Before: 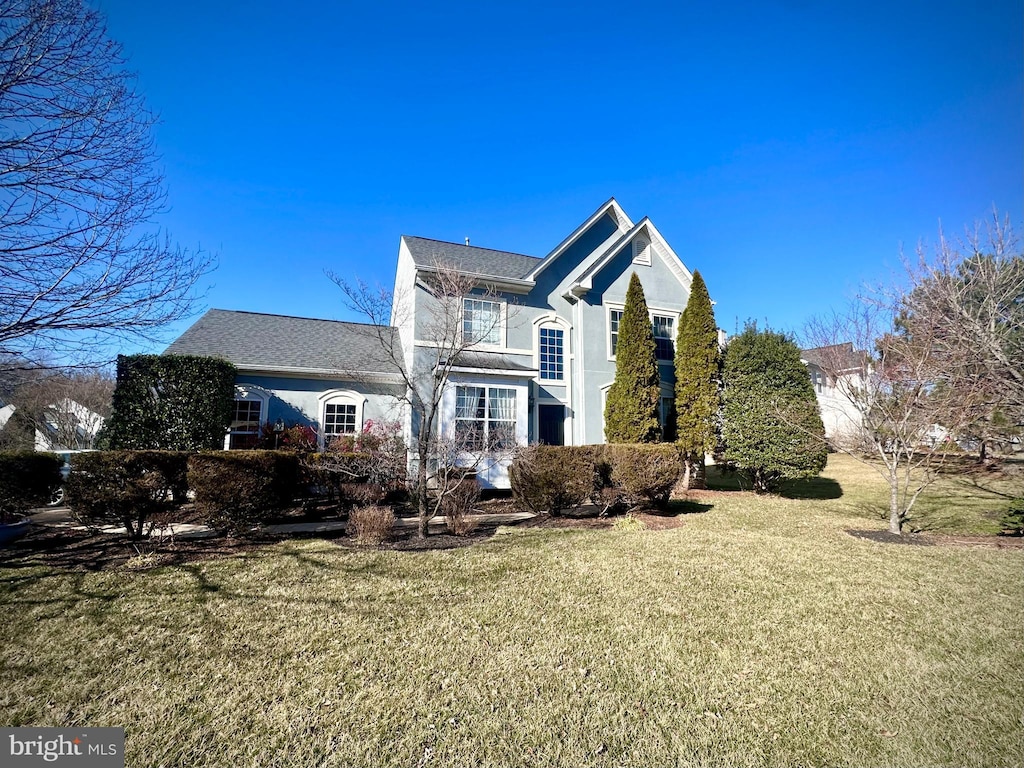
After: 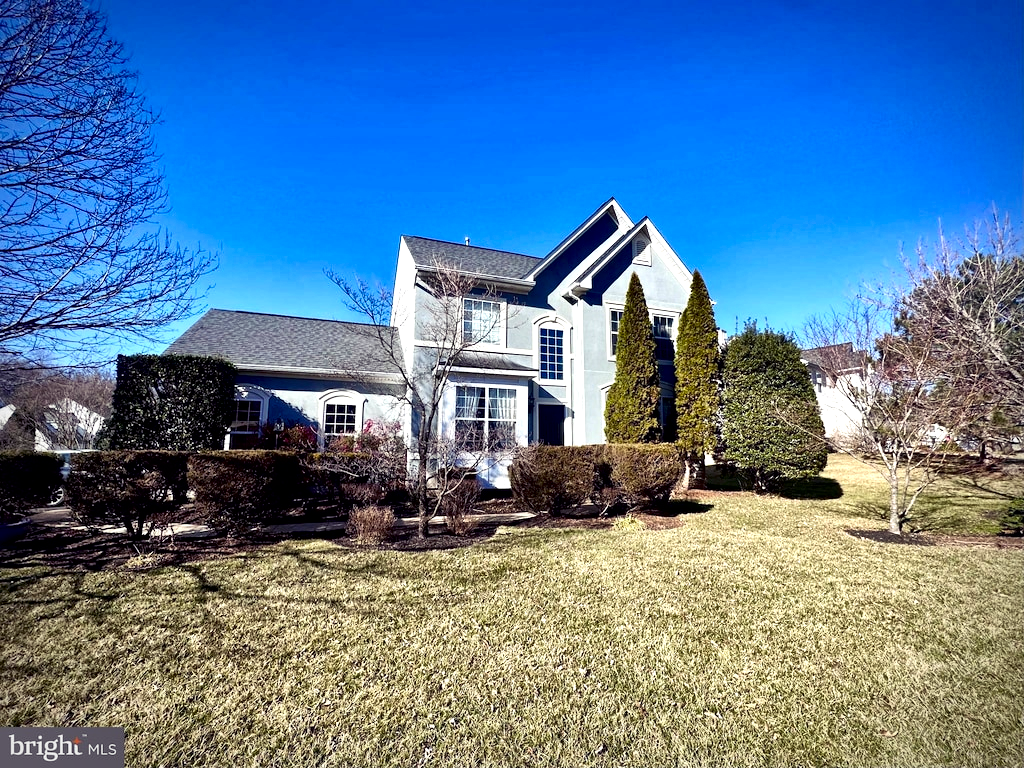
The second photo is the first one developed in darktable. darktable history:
local contrast: mode bilateral grid, contrast 43, coarseness 69, detail 215%, midtone range 0.2
color balance rgb: shadows lift › luminance -21.875%, shadows lift › chroma 8.73%, shadows lift › hue 284.42°, perceptual saturation grading › global saturation 19.733%
